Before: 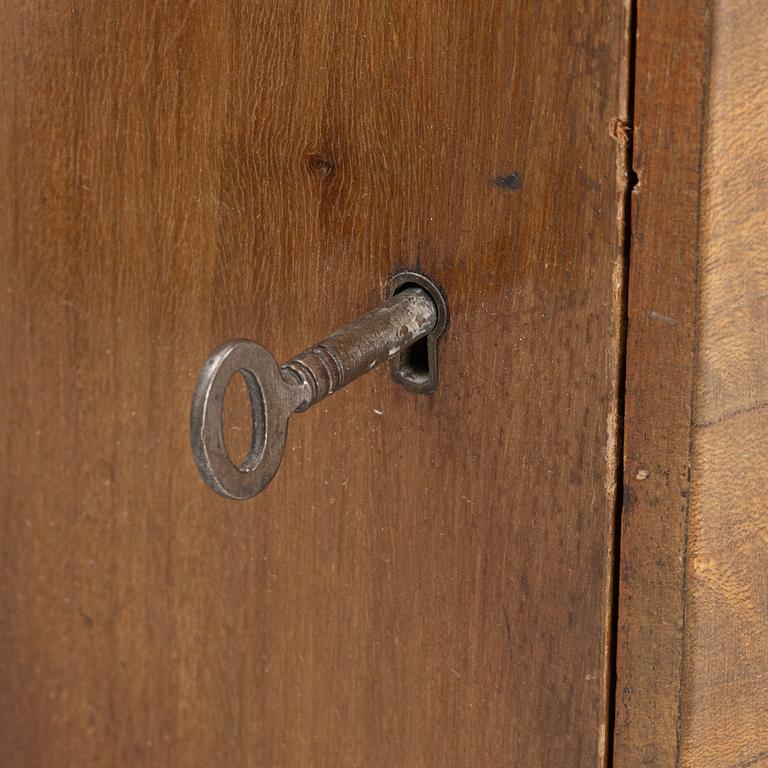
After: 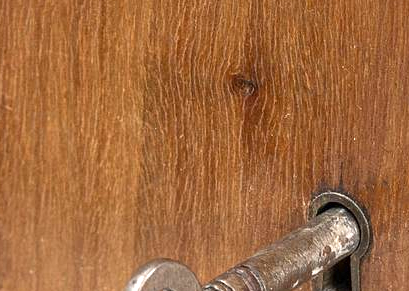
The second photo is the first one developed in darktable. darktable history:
local contrast: mode bilateral grid, contrast 19, coarseness 49, detail 120%, midtone range 0.2
crop: left 10.08%, top 10.524%, right 36.57%, bottom 51.564%
exposure: exposure 1 EV, compensate exposure bias true, compensate highlight preservation false
